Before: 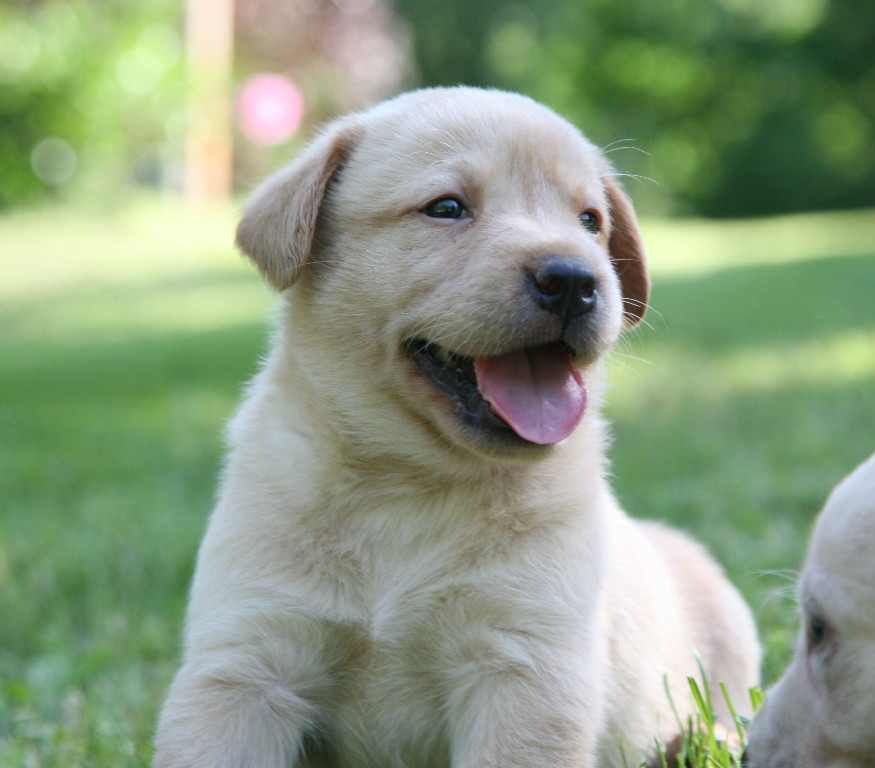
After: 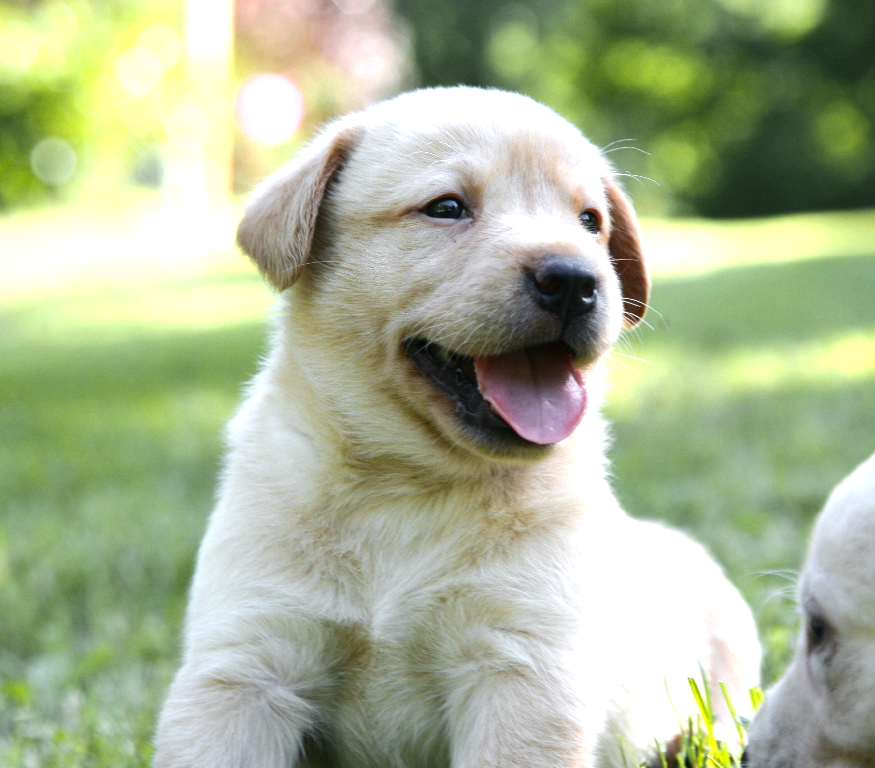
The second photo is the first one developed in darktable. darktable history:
color zones: curves: ch0 [(0, 0.511) (0.143, 0.531) (0.286, 0.56) (0.429, 0.5) (0.571, 0.5) (0.714, 0.5) (0.857, 0.5) (1, 0.5)]; ch1 [(0, 0.525) (0.143, 0.705) (0.286, 0.715) (0.429, 0.35) (0.571, 0.35) (0.714, 0.35) (0.857, 0.4) (1, 0.4)]; ch2 [(0, 0.572) (0.143, 0.512) (0.286, 0.473) (0.429, 0.45) (0.571, 0.5) (0.714, 0.5) (0.857, 0.518) (1, 0.518)]
tone equalizer: -8 EV -0.756 EV, -7 EV -0.719 EV, -6 EV -0.632 EV, -5 EV -0.416 EV, -3 EV 0.378 EV, -2 EV 0.6 EV, -1 EV 0.684 EV, +0 EV 0.771 EV, edges refinement/feathering 500, mask exposure compensation -1.24 EV, preserve details no
